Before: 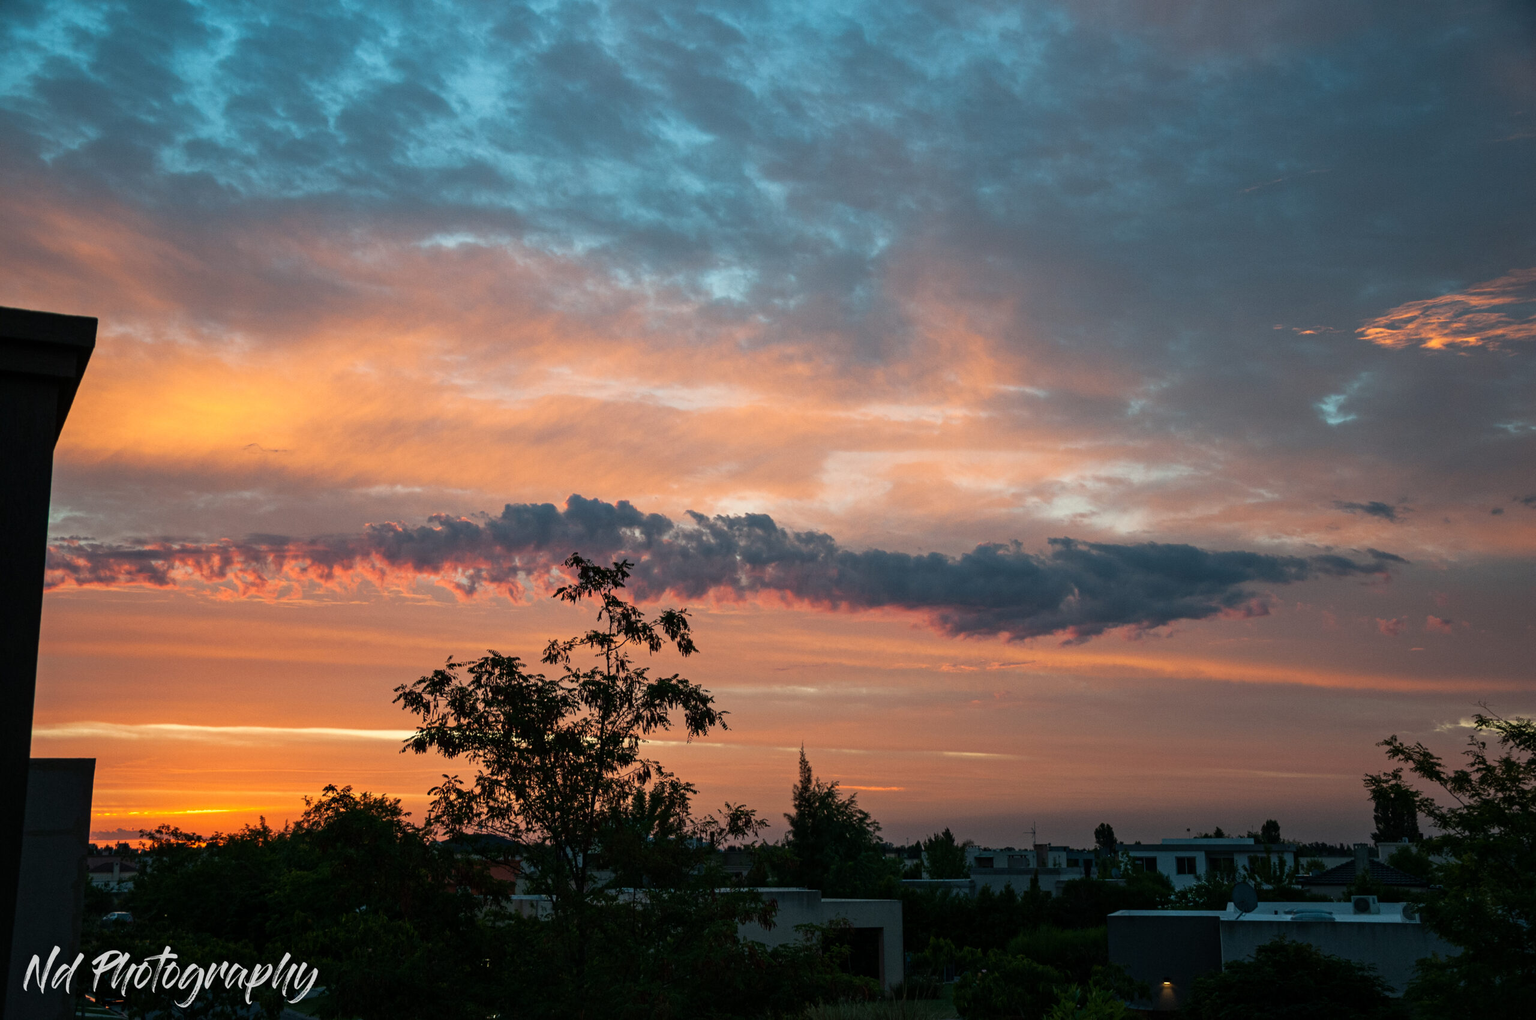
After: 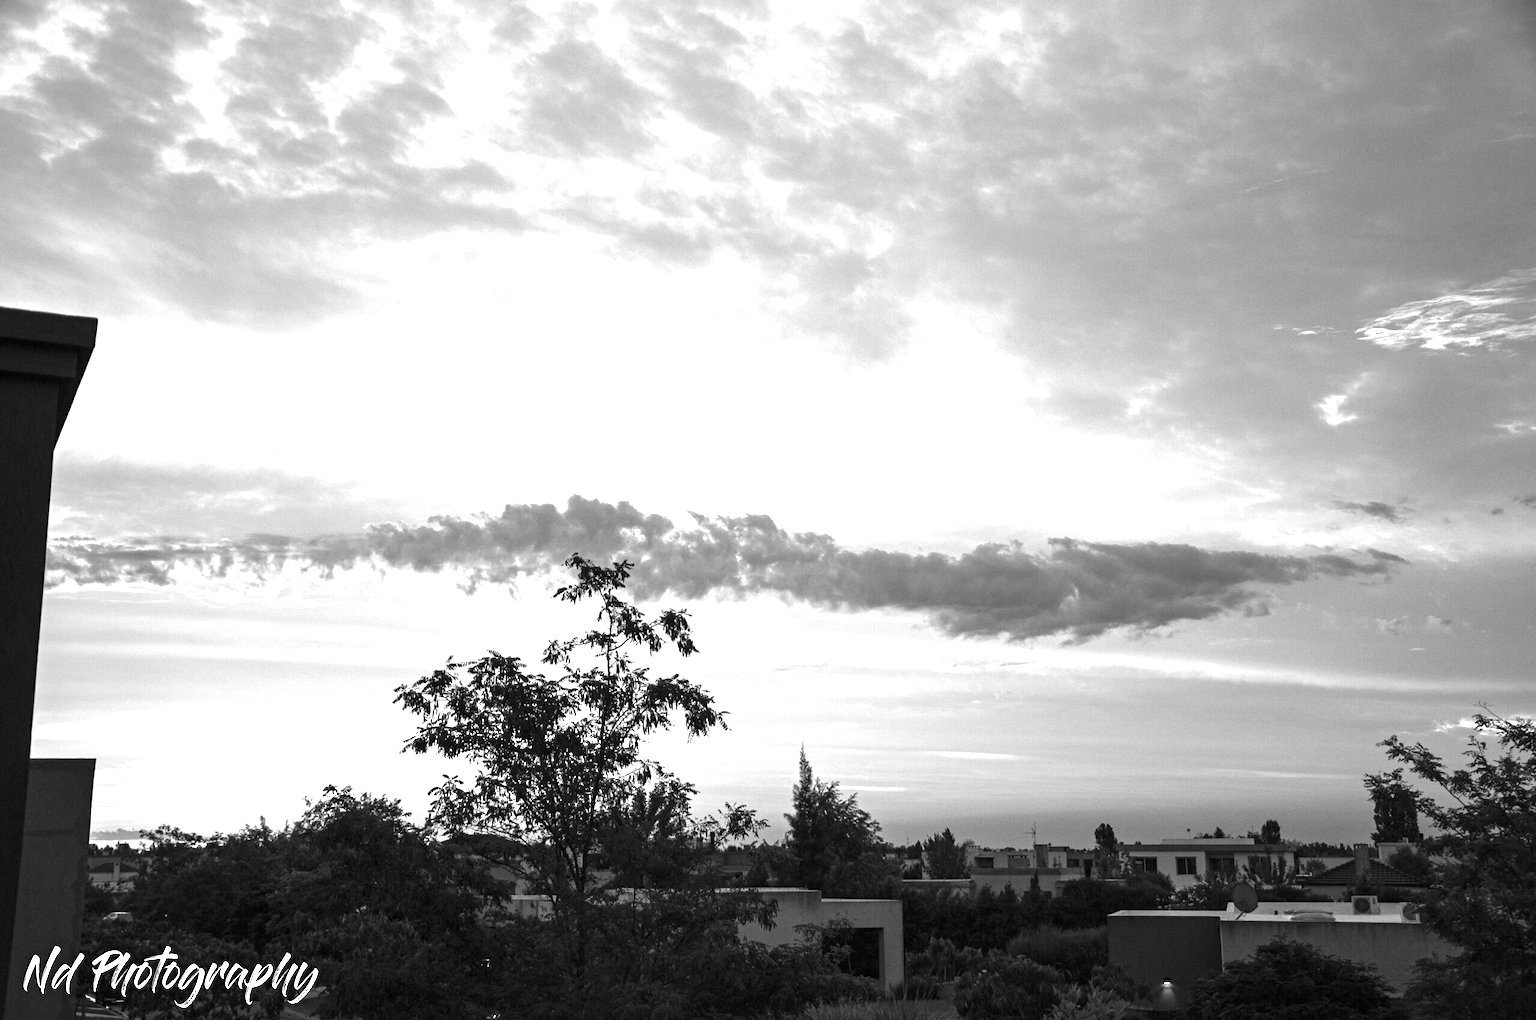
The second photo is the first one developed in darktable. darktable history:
exposure: black level correction 0, exposure 1 EV, compensate exposure bias true, compensate highlight preservation false
monochrome: a 1.94, b -0.638
